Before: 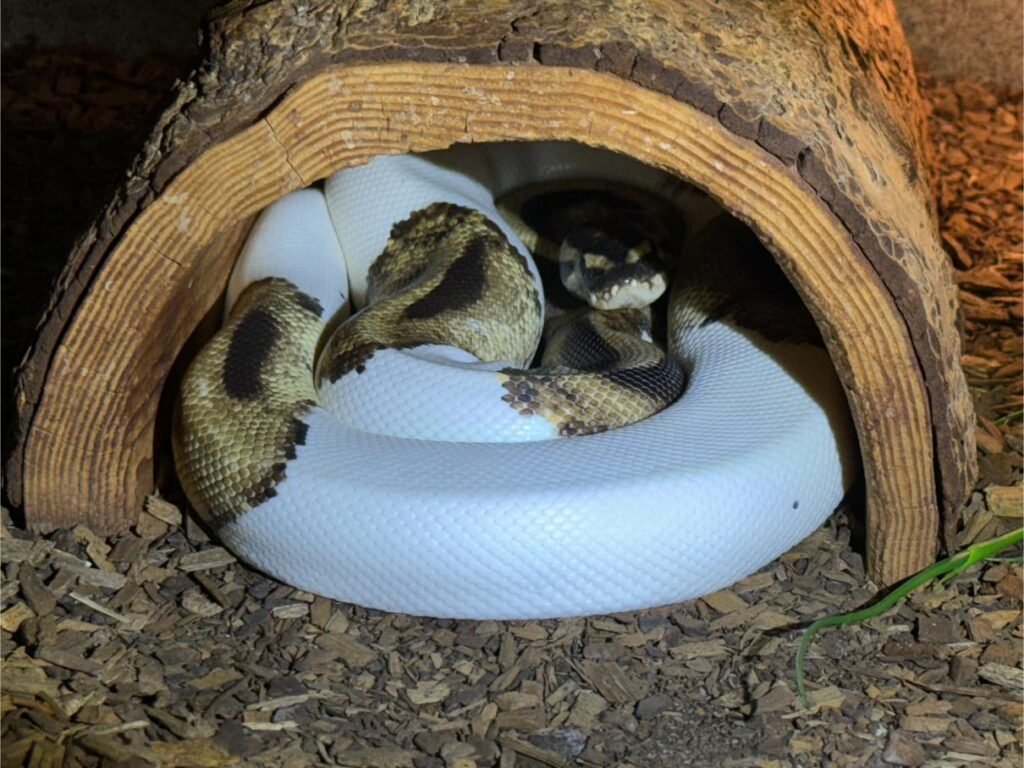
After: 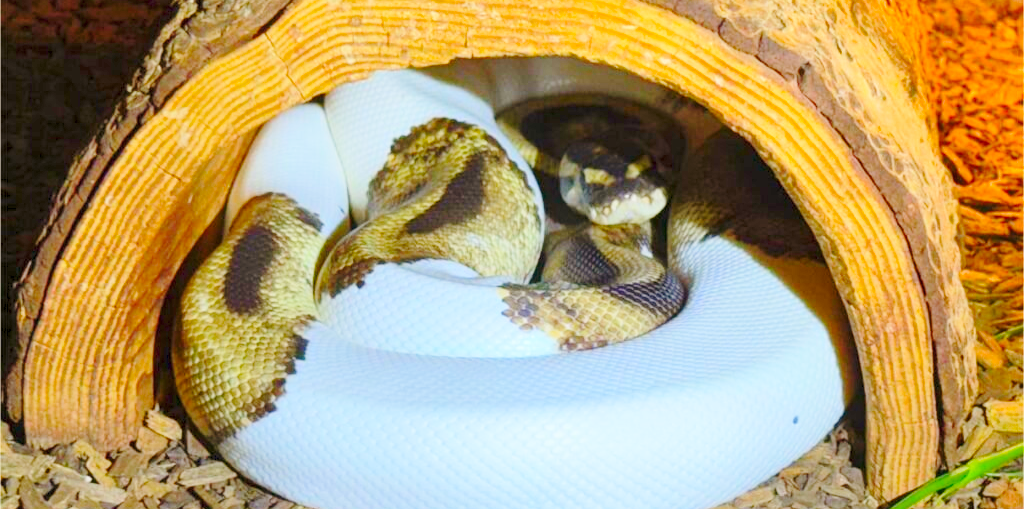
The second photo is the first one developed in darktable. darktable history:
tone equalizer: mask exposure compensation -0.506 EV
local contrast: mode bilateral grid, contrast 20, coarseness 50, detail 120%, midtone range 0.2
base curve: curves: ch0 [(0, 0) (0.028, 0.03) (0.121, 0.232) (0.46, 0.748) (0.859, 0.968) (1, 1)], preserve colors none
contrast brightness saturation: brightness 0.087, saturation 0.195
color balance rgb: power › chroma 0.691%, power › hue 60°, perceptual saturation grading › global saturation 19.891%, perceptual brilliance grading › global brilliance 9.892%, perceptual brilliance grading › shadows 14.186%, contrast -29.397%
crop: top 11.144%, bottom 22.53%
